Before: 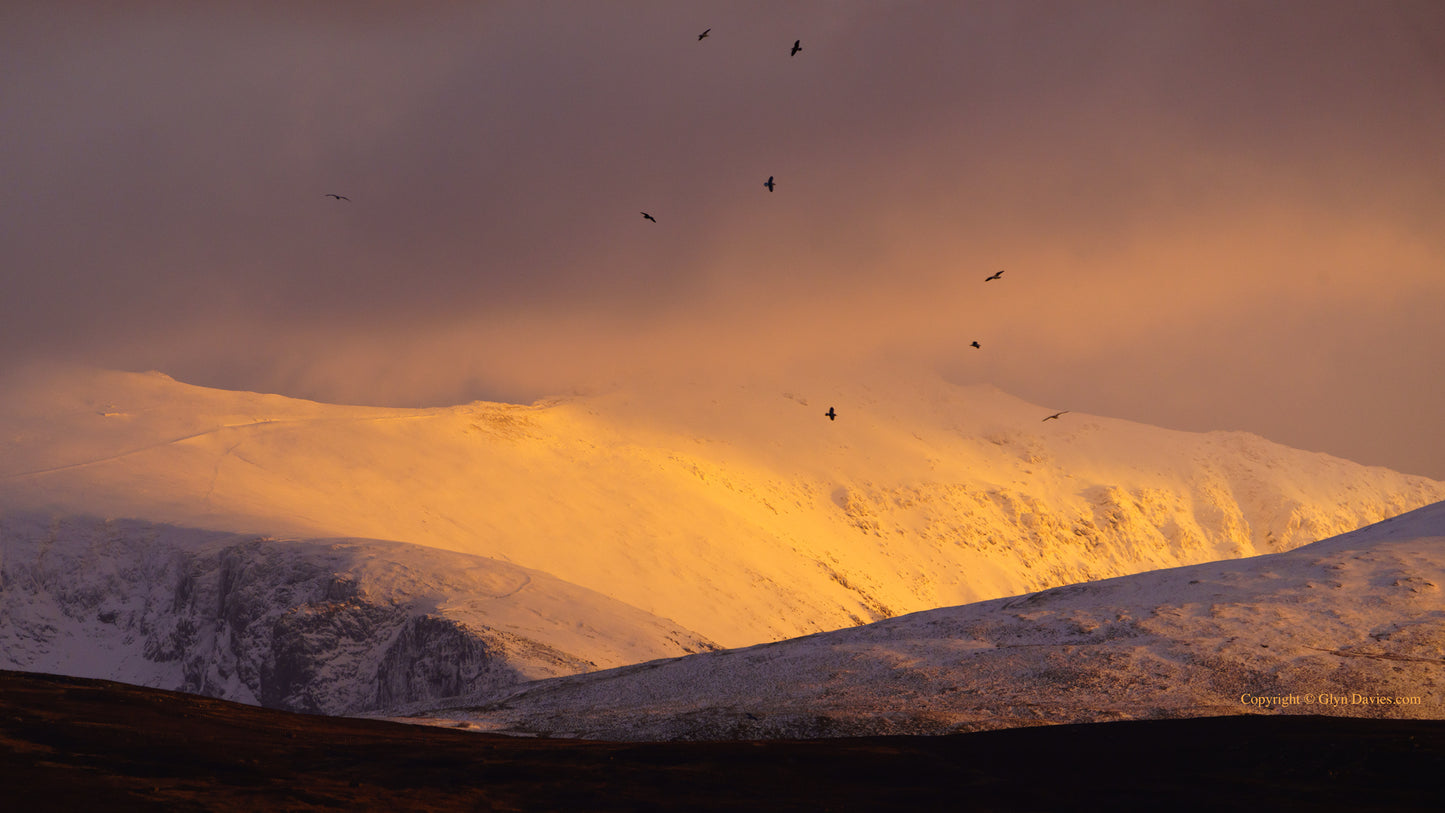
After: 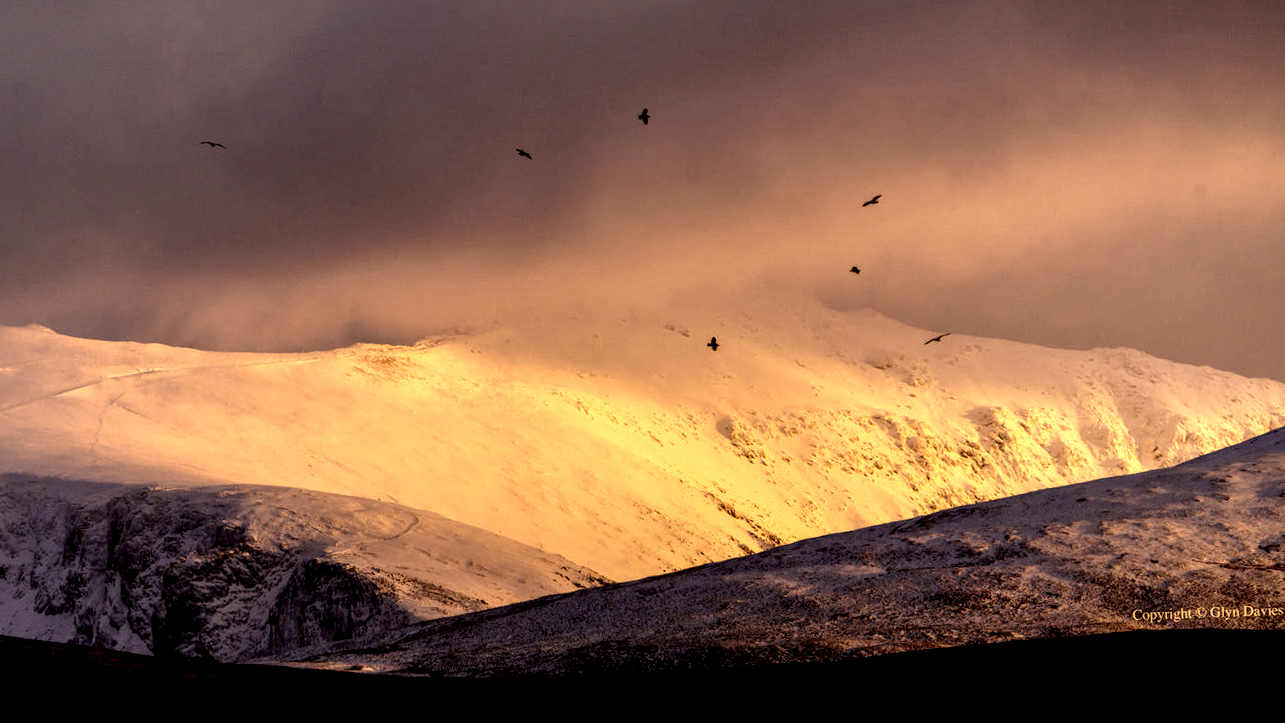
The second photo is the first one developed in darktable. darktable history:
local contrast: shadows 185%, detail 225%
crop and rotate: angle 1.96°, left 5.673%, top 5.673%
